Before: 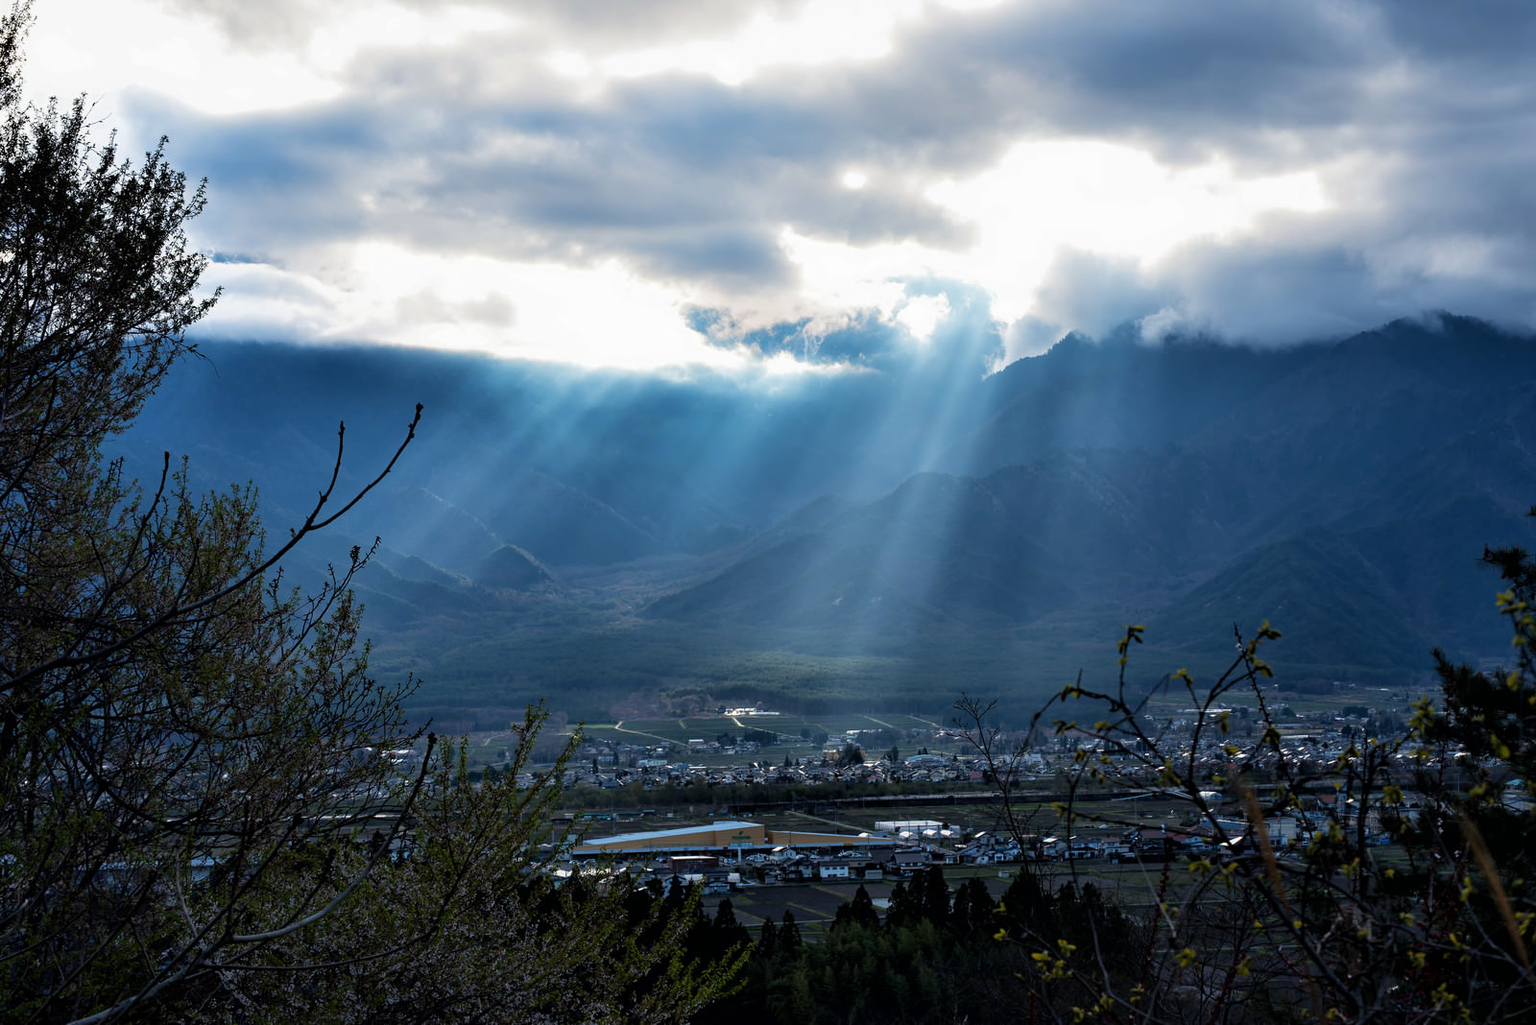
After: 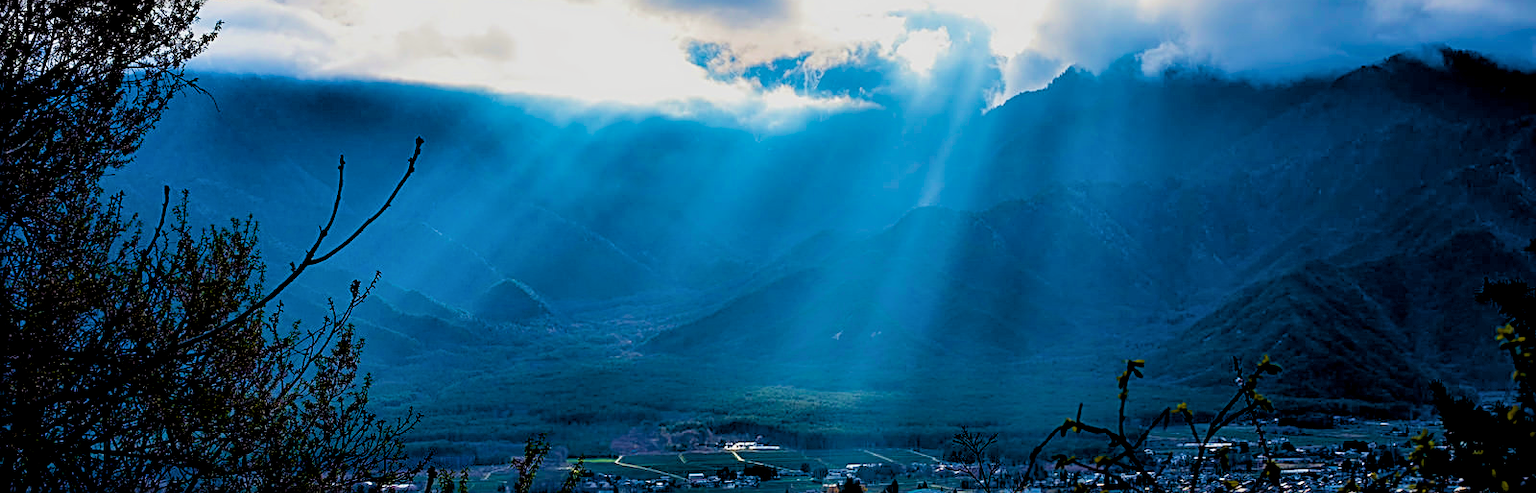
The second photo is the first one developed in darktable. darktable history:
sharpen: radius 2.531, amount 0.622
crop and rotate: top 25.991%, bottom 25.87%
filmic rgb: black relative exposure -7.71 EV, white relative exposure 4.45 EV, target black luminance 0%, hardness 3.75, latitude 50.53%, contrast 1.072, highlights saturation mix 9.17%, shadows ↔ highlights balance -0.241%
velvia: on, module defaults
local contrast: highlights 103%, shadows 103%, detail 119%, midtone range 0.2
exposure: black level correction 0.013, compensate highlight preservation false
color balance rgb: power › chroma 0.293%, power › hue 24.67°, perceptual saturation grading › global saturation 40.877%, perceptual saturation grading › highlights -25.443%, perceptual saturation grading › mid-tones 34.591%, perceptual saturation grading › shadows 34.572%, global vibrance 40.502%
